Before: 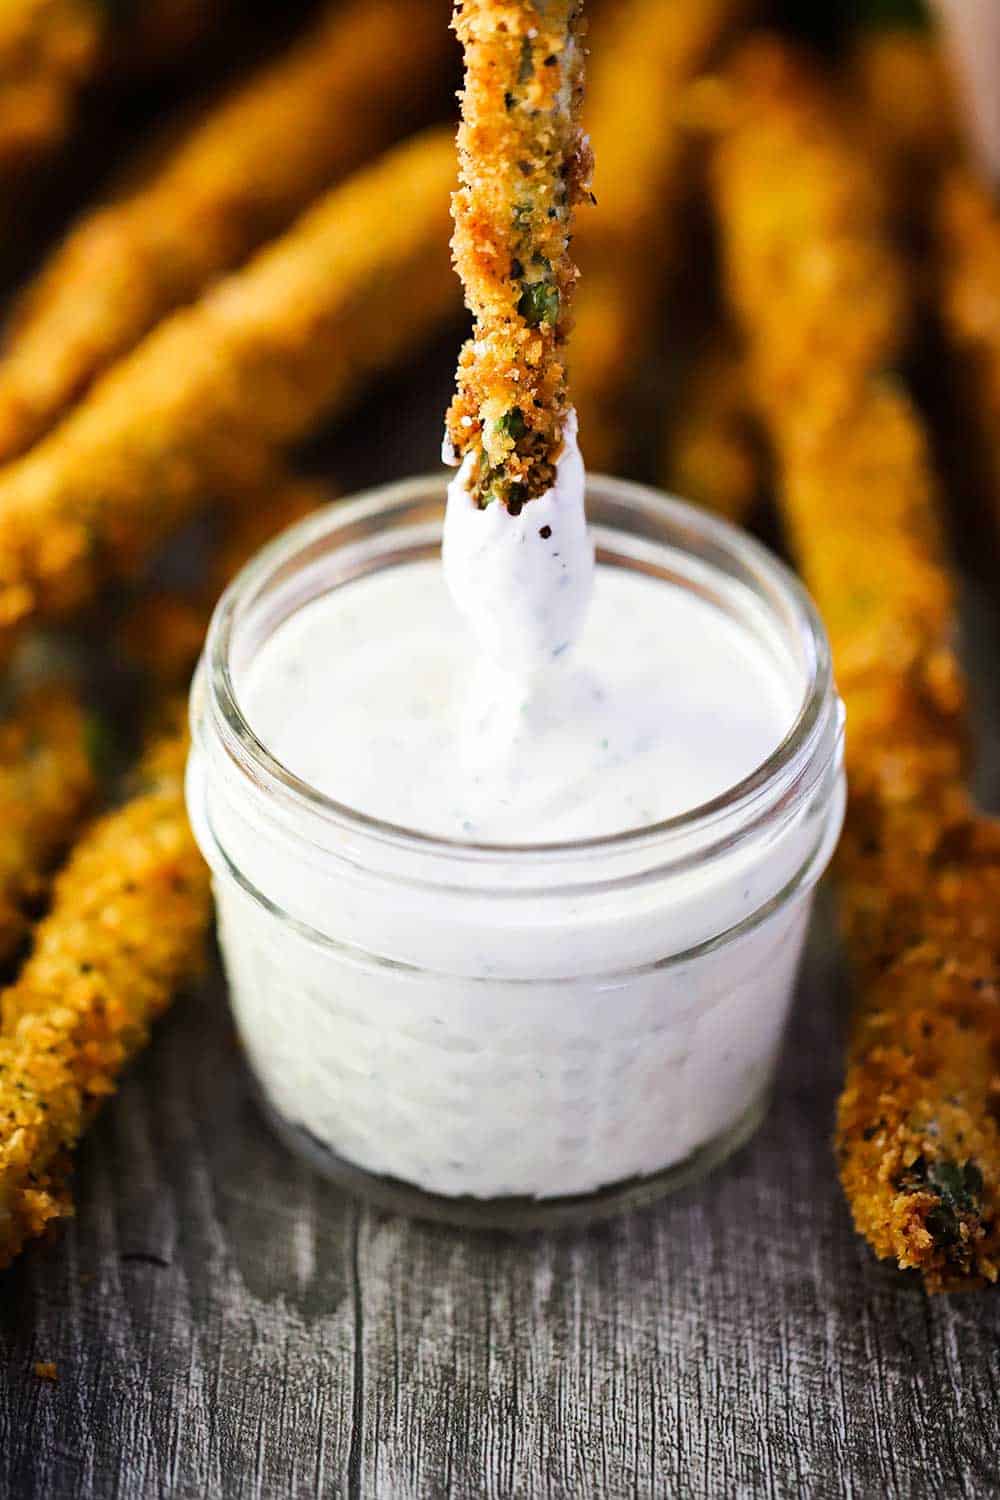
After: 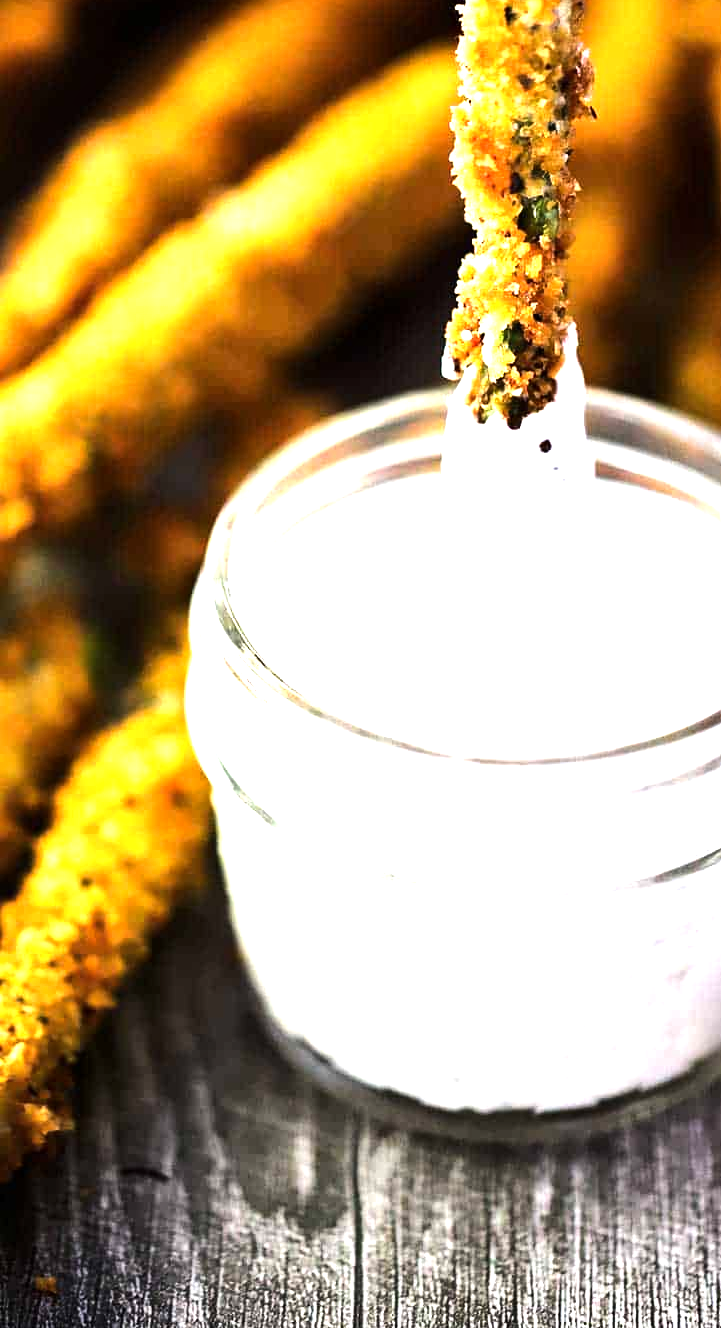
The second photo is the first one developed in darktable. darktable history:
tone equalizer: -8 EV -0.769 EV, -7 EV -0.708 EV, -6 EV -0.626 EV, -5 EV -0.411 EV, -3 EV 0.397 EV, -2 EV 0.6 EV, -1 EV 0.695 EV, +0 EV 0.767 EV, edges refinement/feathering 500, mask exposure compensation -1.57 EV, preserve details no
crop: top 5.781%, right 27.843%, bottom 5.627%
local contrast: mode bilateral grid, contrast 20, coarseness 50, detail 119%, midtone range 0.2
exposure: black level correction 0, exposure 0.694 EV, compensate exposure bias true, compensate highlight preservation false
